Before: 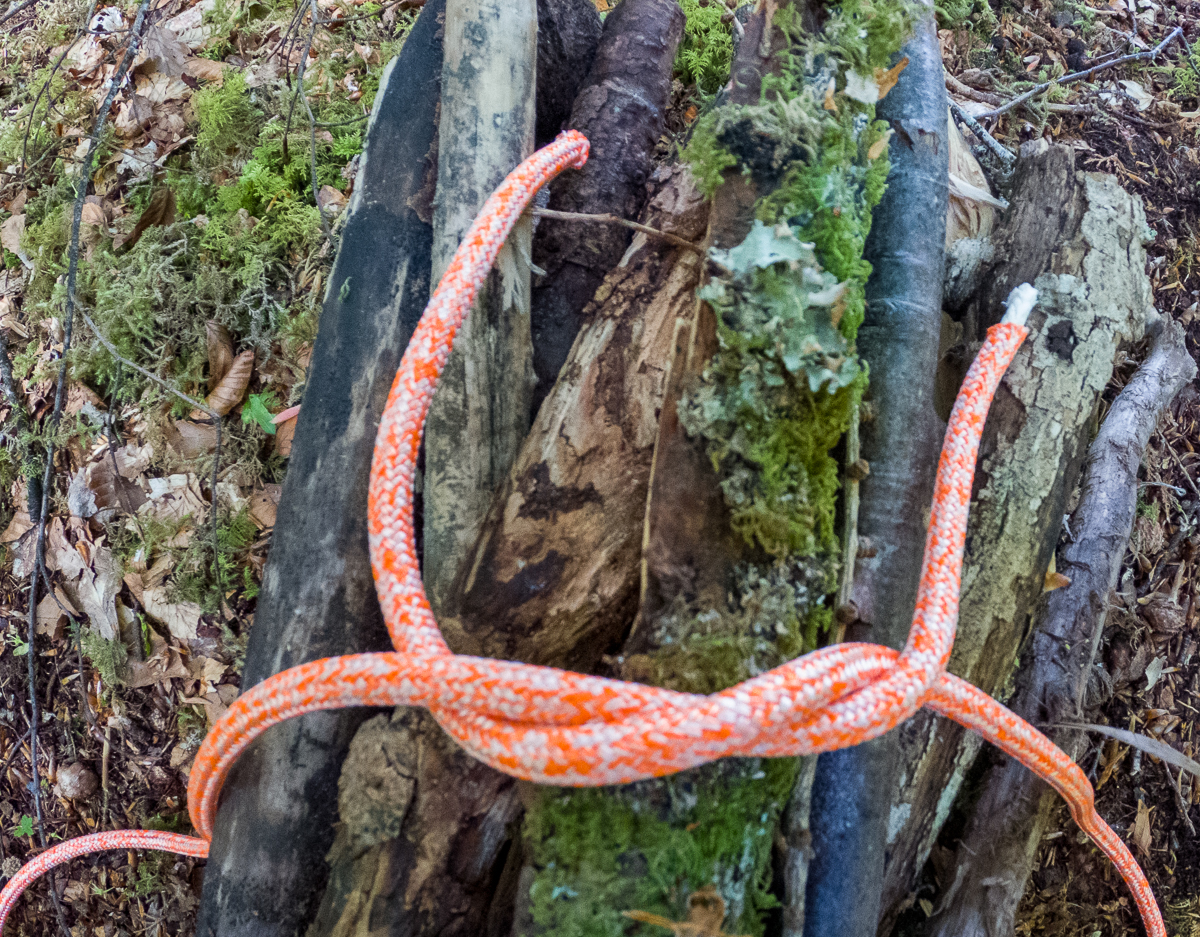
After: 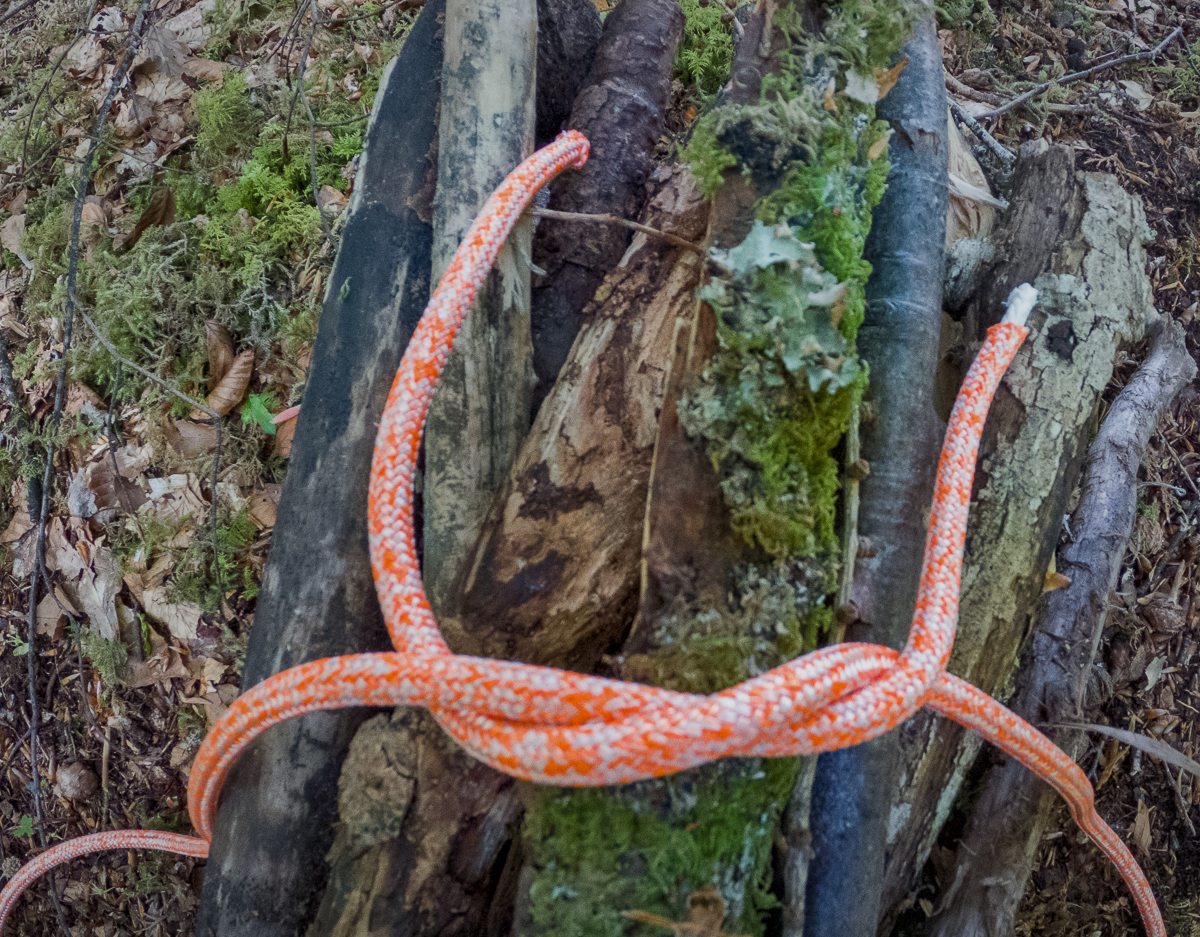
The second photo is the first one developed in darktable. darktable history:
tone equalizer: -8 EV 0.25 EV, -7 EV 0.442 EV, -6 EV 0.444 EV, -5 EV 0.252 EV, -3 EV -0.244 EV, -2 EV -0.396 EV, -1 EV -0.411 EV, +0 EV -0.267 EV, mask exposure compensation -0.485 EV
vignetting: fall-off radius 98.86%, width/height ratio 1.335
